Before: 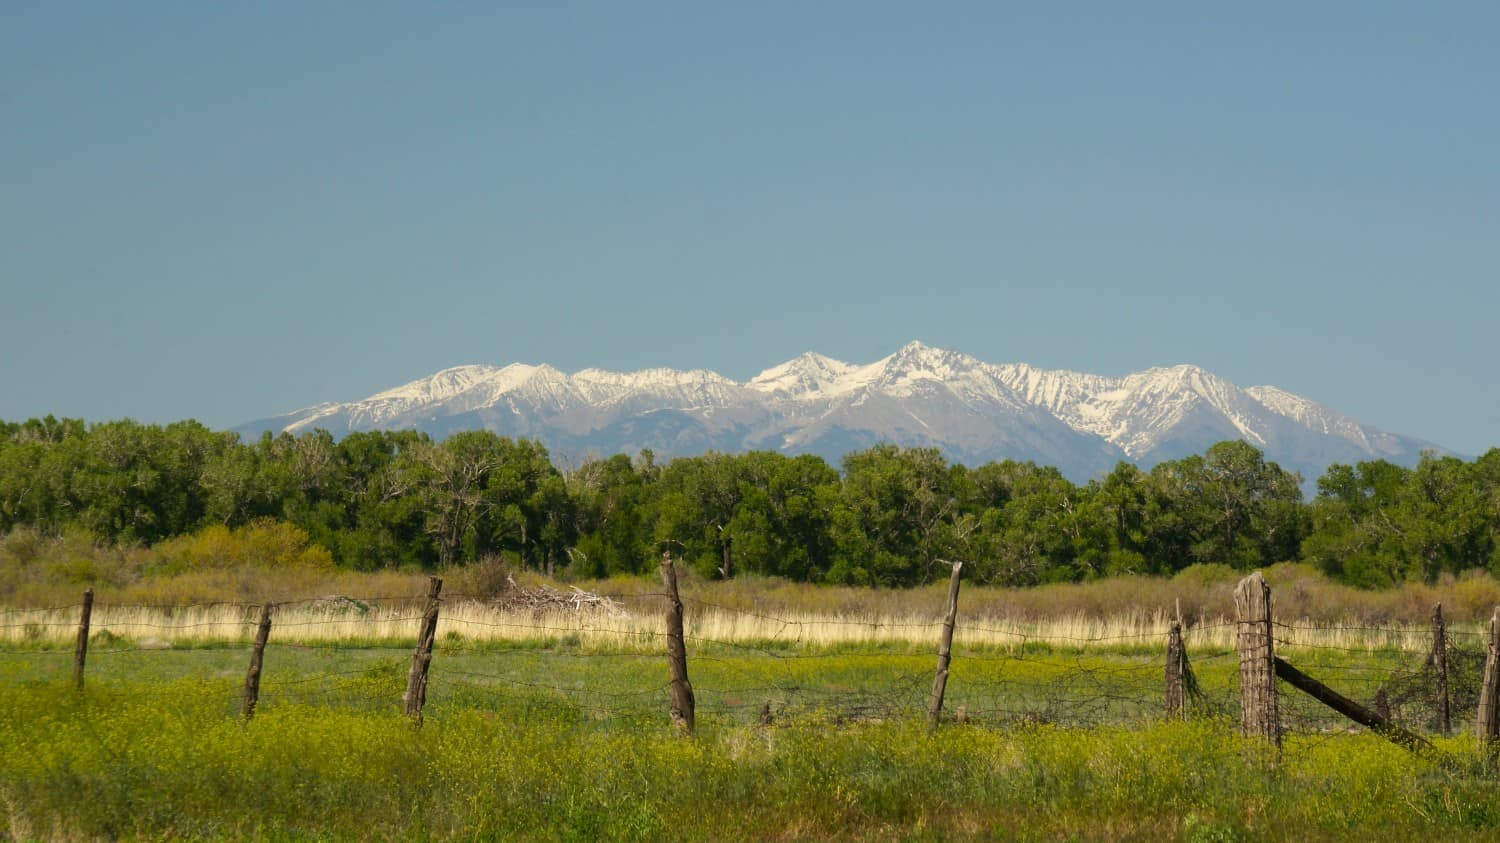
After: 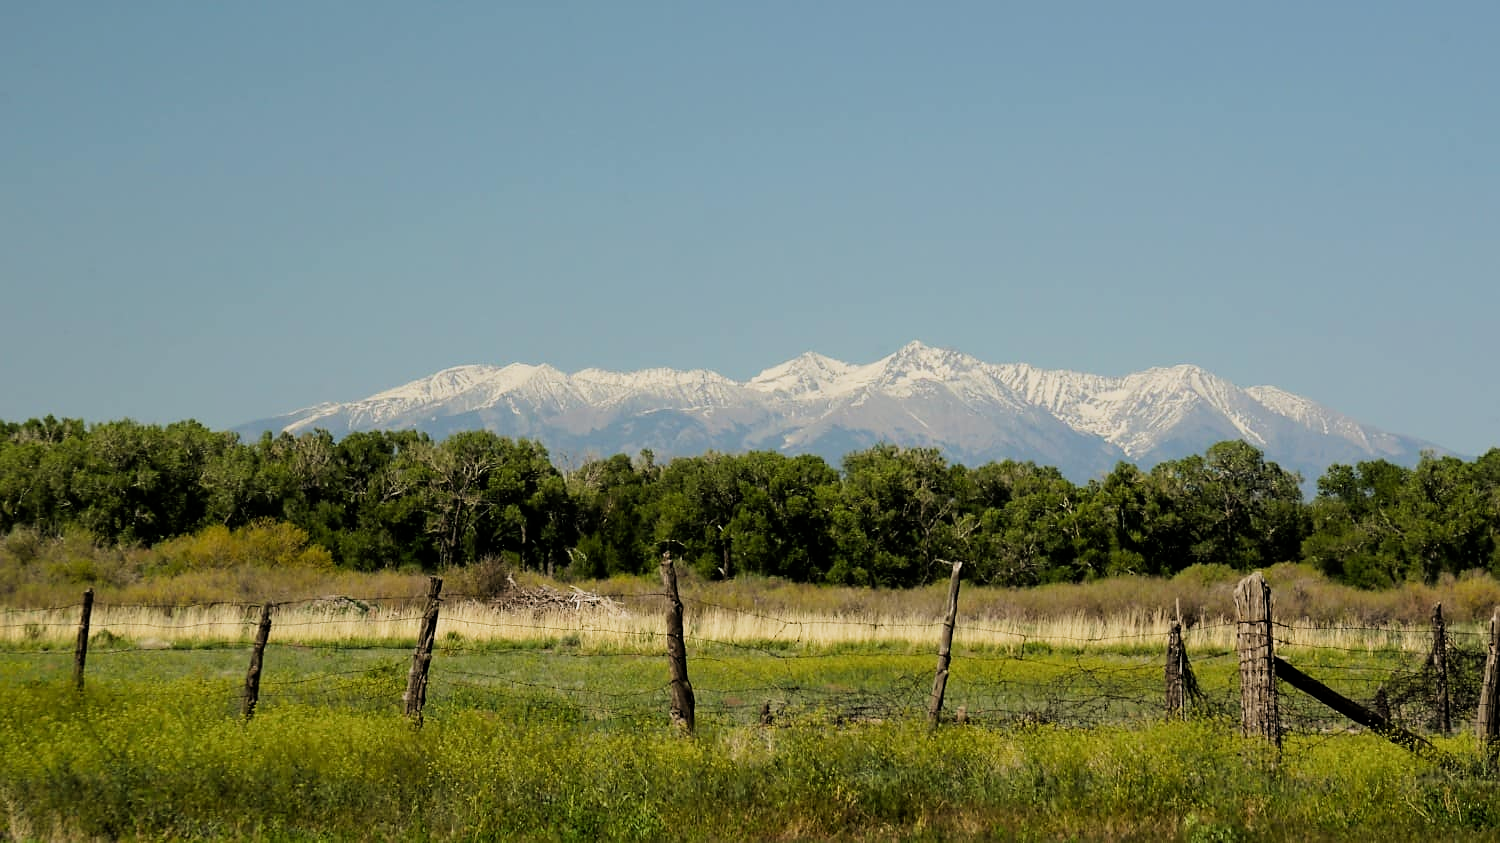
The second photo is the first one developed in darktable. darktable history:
filmic rgb: black relative exposure -5.11 EV, white relative exposure 3.96 EV, threshold 3.02 EV, hardness 2.88, contrast 1.299, highlights saturation mix -28.59%, enable highlight reconstruction true
sharpen: radius 1.907, amount 0.415, threshold 1.564
